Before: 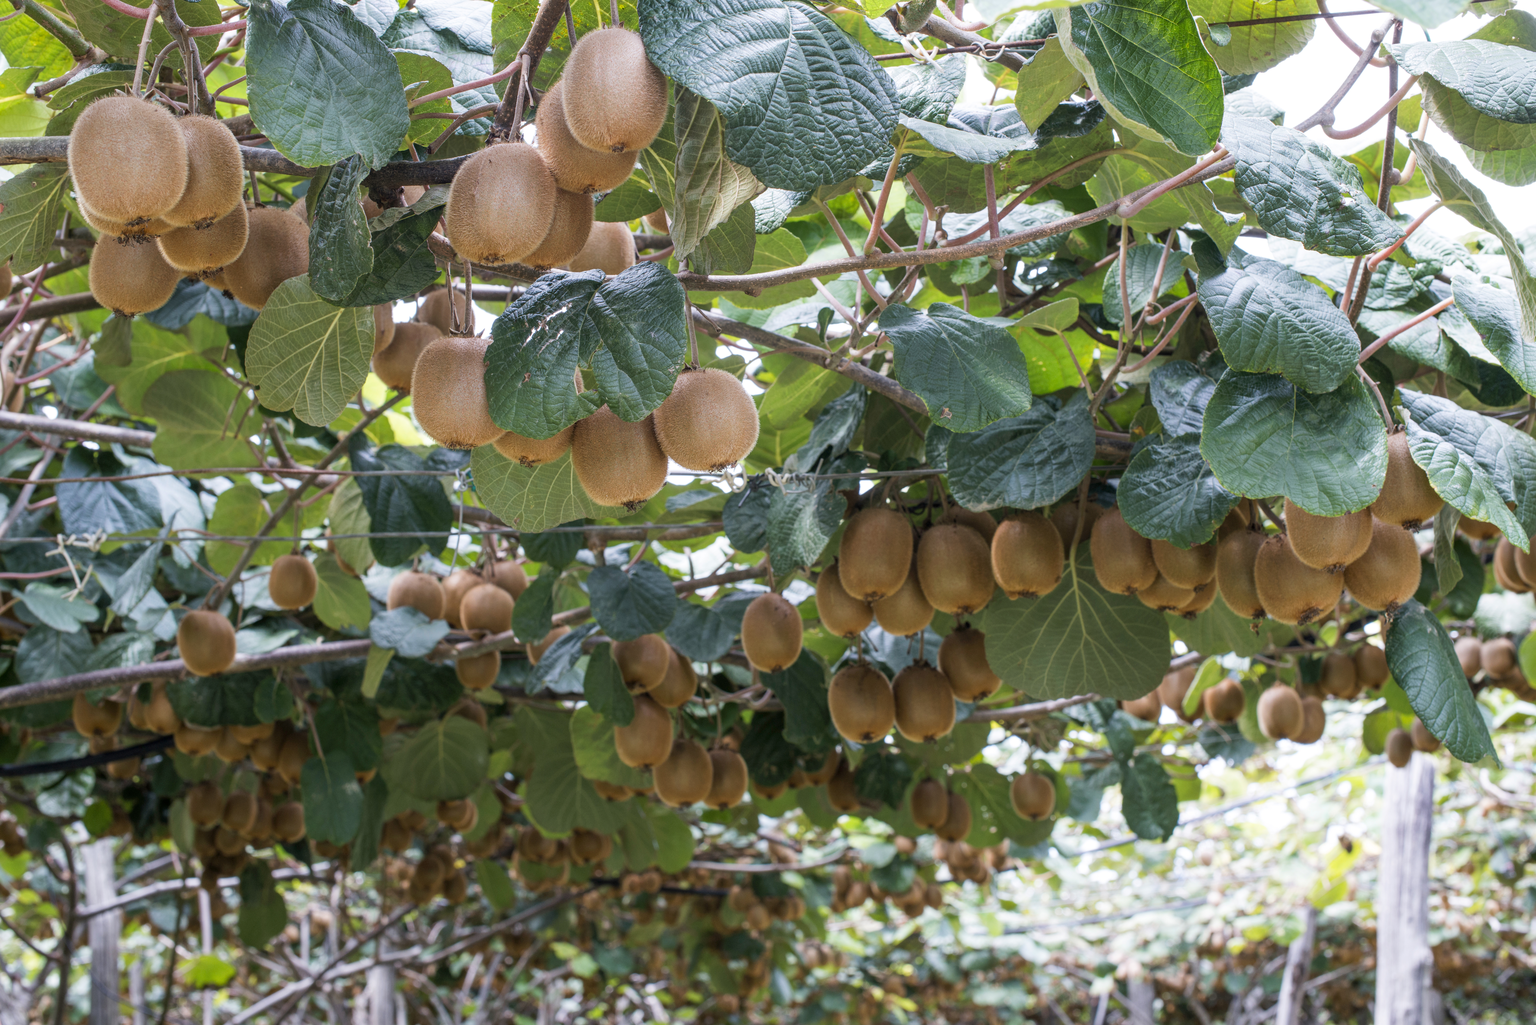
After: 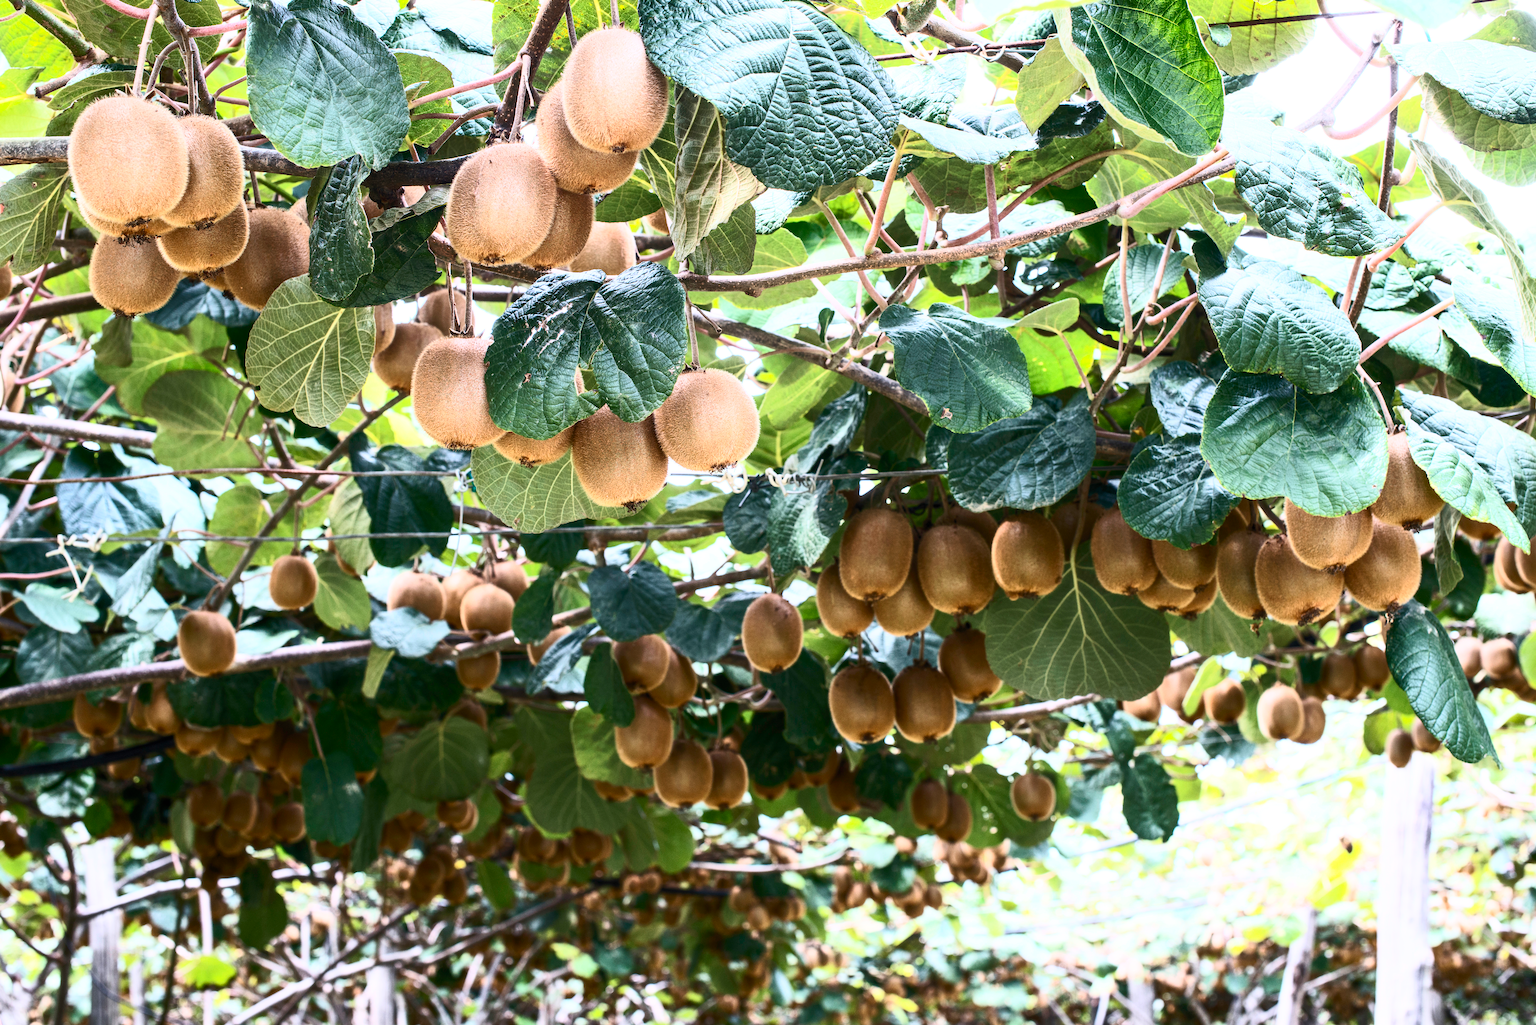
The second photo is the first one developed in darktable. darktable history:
contrast brightness saturation: contrast 0.633, brightness 0.348, saturation 0.142
